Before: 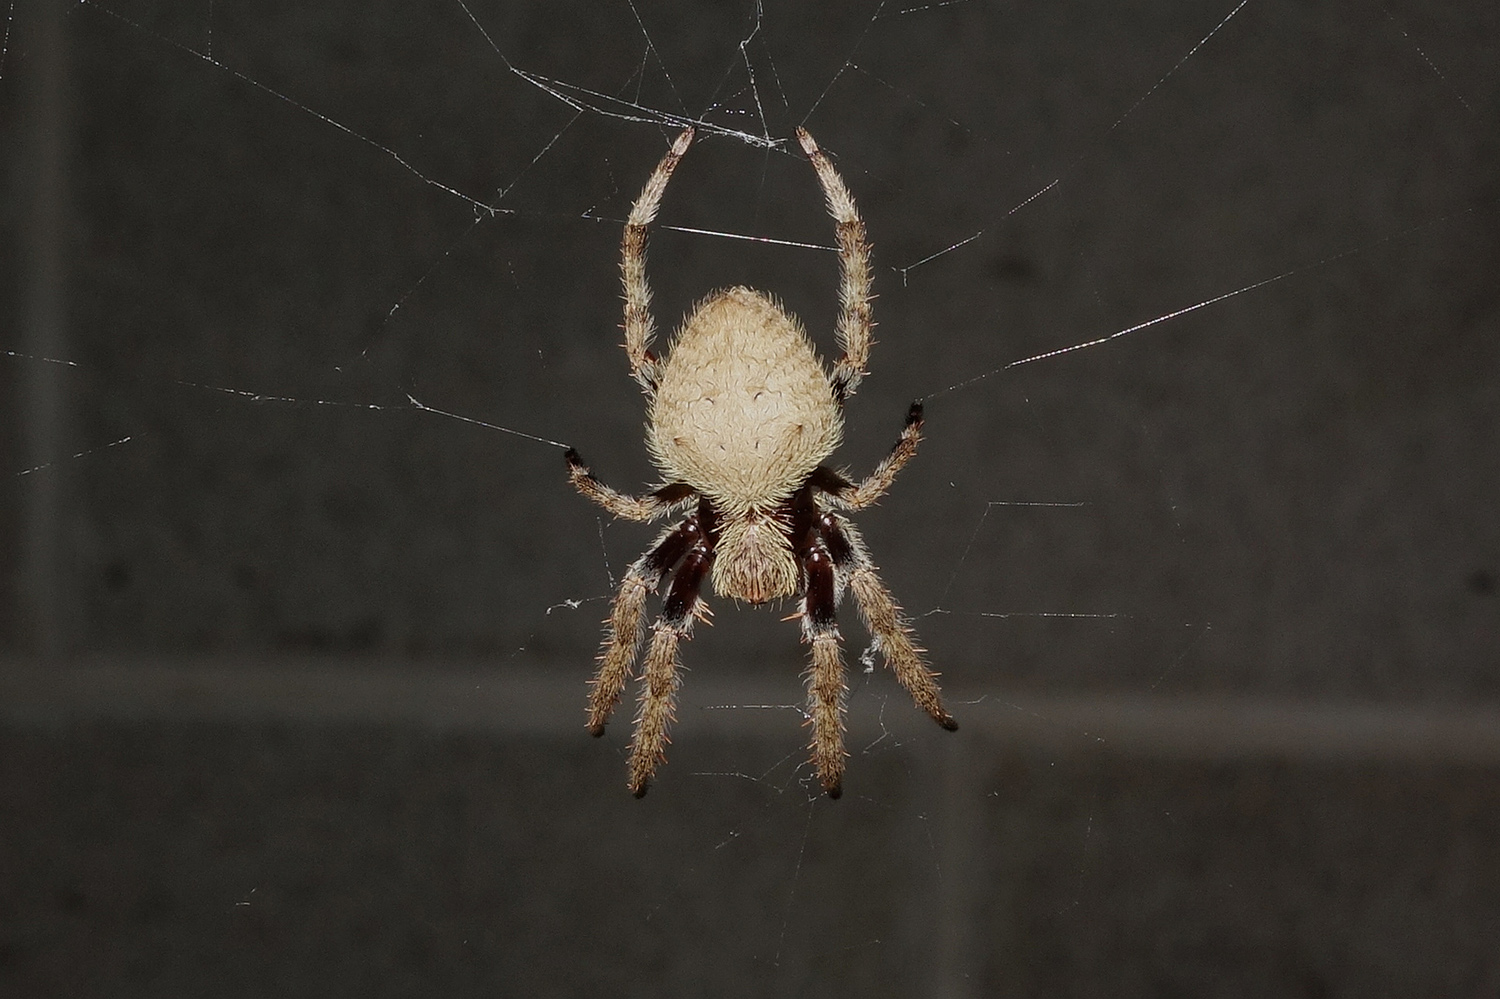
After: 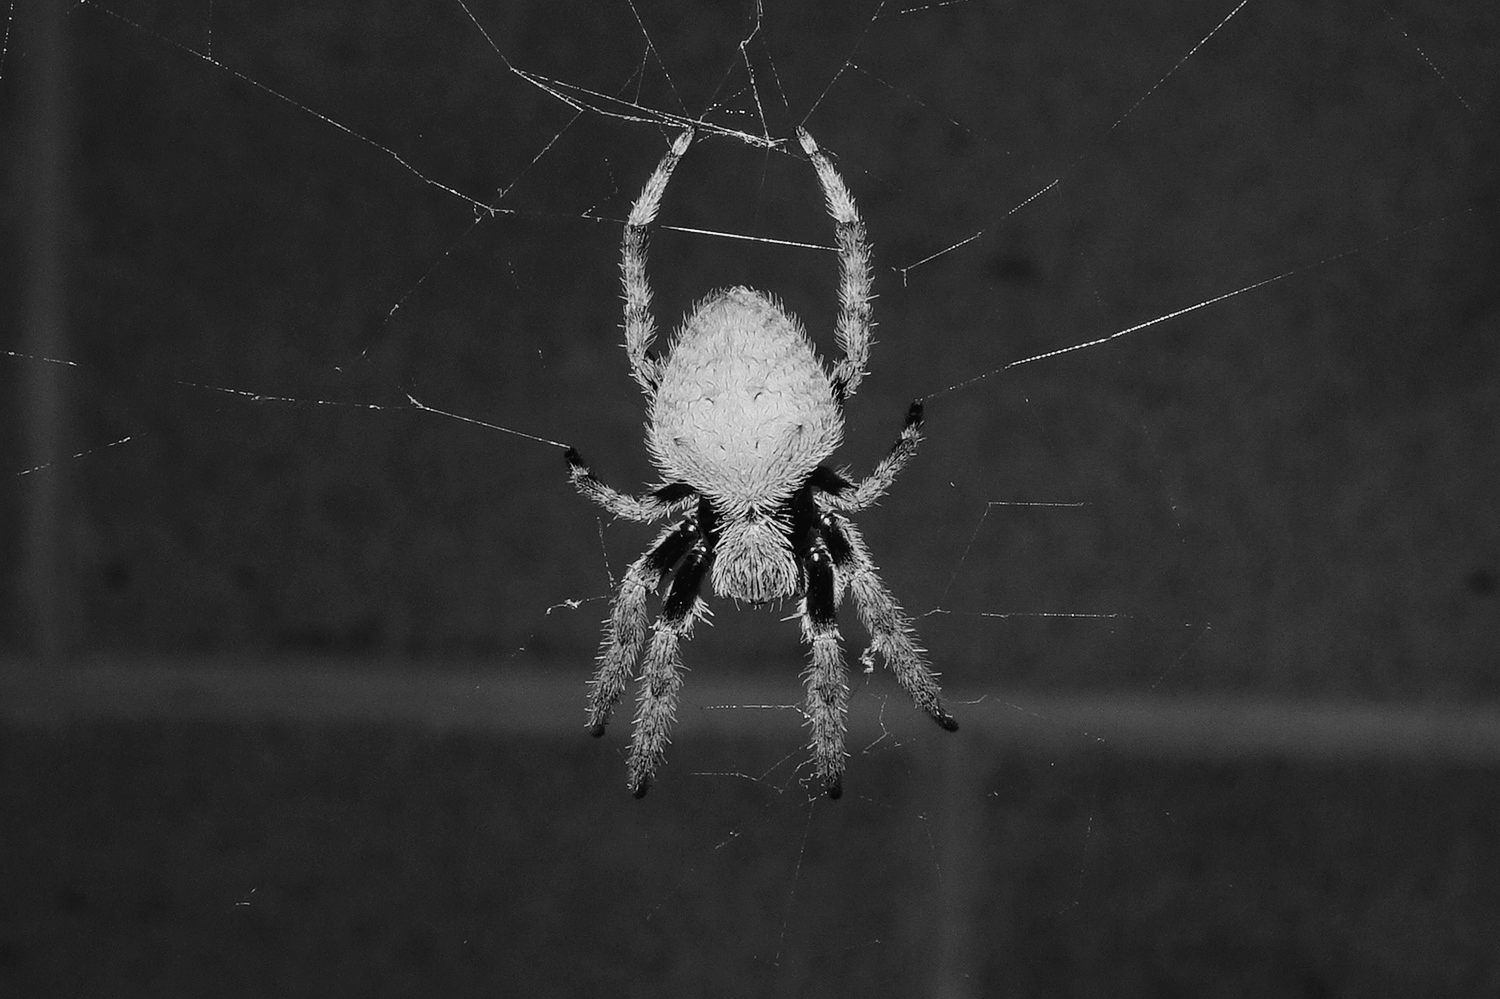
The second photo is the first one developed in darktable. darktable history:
tone curve: curves: ch0 [(0, 0) (0.003, 0.015) (0.011, 0.019) (0.025, 0.026) (0.044, 0.041) (0.069, 0.057) (0.1, 0.085) (0.136, 0.116) (0.177, 0.158) (0.224, 0.215) (0.277, 0.286) (0.335, 0.367) (0.399, 0.452) (0.468, 0.534) (0.543, 0.612) (0.623, 0.698) (0.709, 0.775) (0.801, 0.858) (0.898, 0.928) (1, 1)], preserve colors none
color look up table: target L [95.14, 87.41, 80.97, 86.7, 73.31, 50.17, 54.76, 44, 23.22, 200.82, 82.05, 62.08, 64.74, 61.7, 67, 57.09, 52.01, 39.07, 48.04, 45.63, 39.49, 50.43, 35.44, 29.14, 36.77, 9.263, 13.23, 19.24, 89.53, 73.68, 78.79, 75.88, 63.98, 57.48, 65.11, 44.82, 55.54, 43.46, 19.87, 12.25, 15.47, 2.193, 85.98, 84.2, 82.76, 75.52, 66.62, 59.79, 40.18], target a [-0.002 ×4, 0, 0.001, 0 ×15, 0.001 ×4, 0, 0, 0, -0.003, 0 ×8, 0.001, 0 ×4, -0.001, 0 ×5, 0.001], target b [0.023, 0.023, 0.022, 0.023, 0.001, -0.004, 0.001, -0.003, -0.003, -0.001, 0.001, 0.002 ×6, -0.003, 0.002, 0.001, 0.001, -0.003, -0.003, -0.003, -0.005, 0, 0.005, -0.003, 0.024, 0.001, 0.001, 0.001, 0.002, 0.002, 0.002, 0.001, -0.004, -0.003, -0.003, -0.002, -0.003, 0.002, 0.002, 0.001, 0.001, 0.001, 0.002, 0.002, -0.003], num patches 49
